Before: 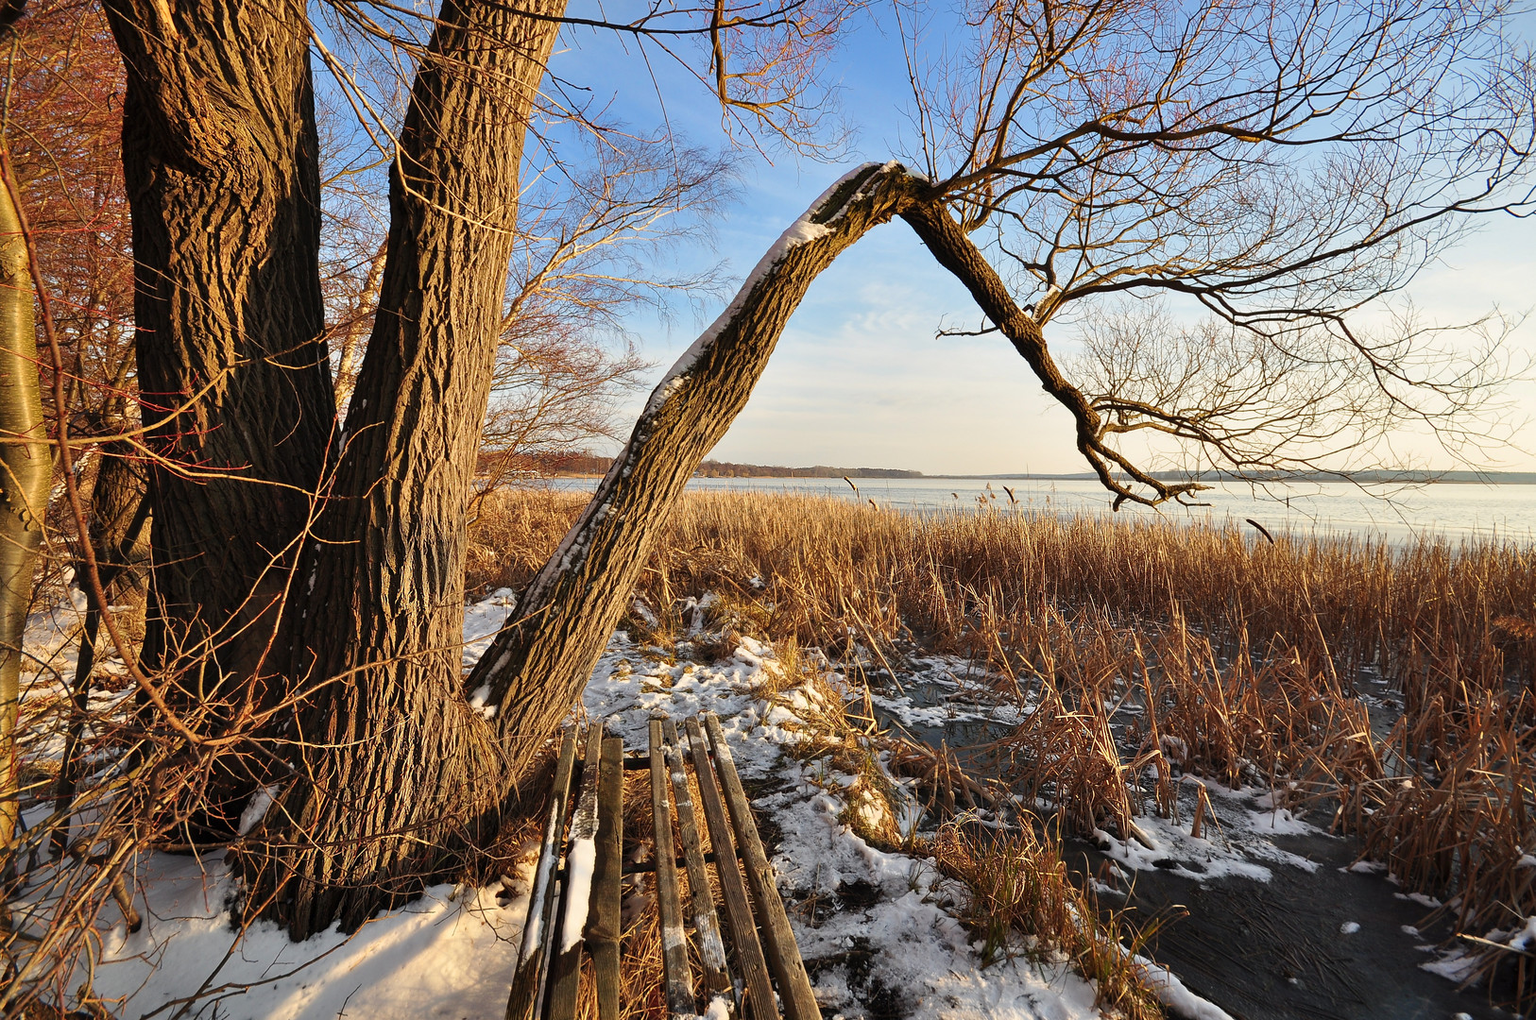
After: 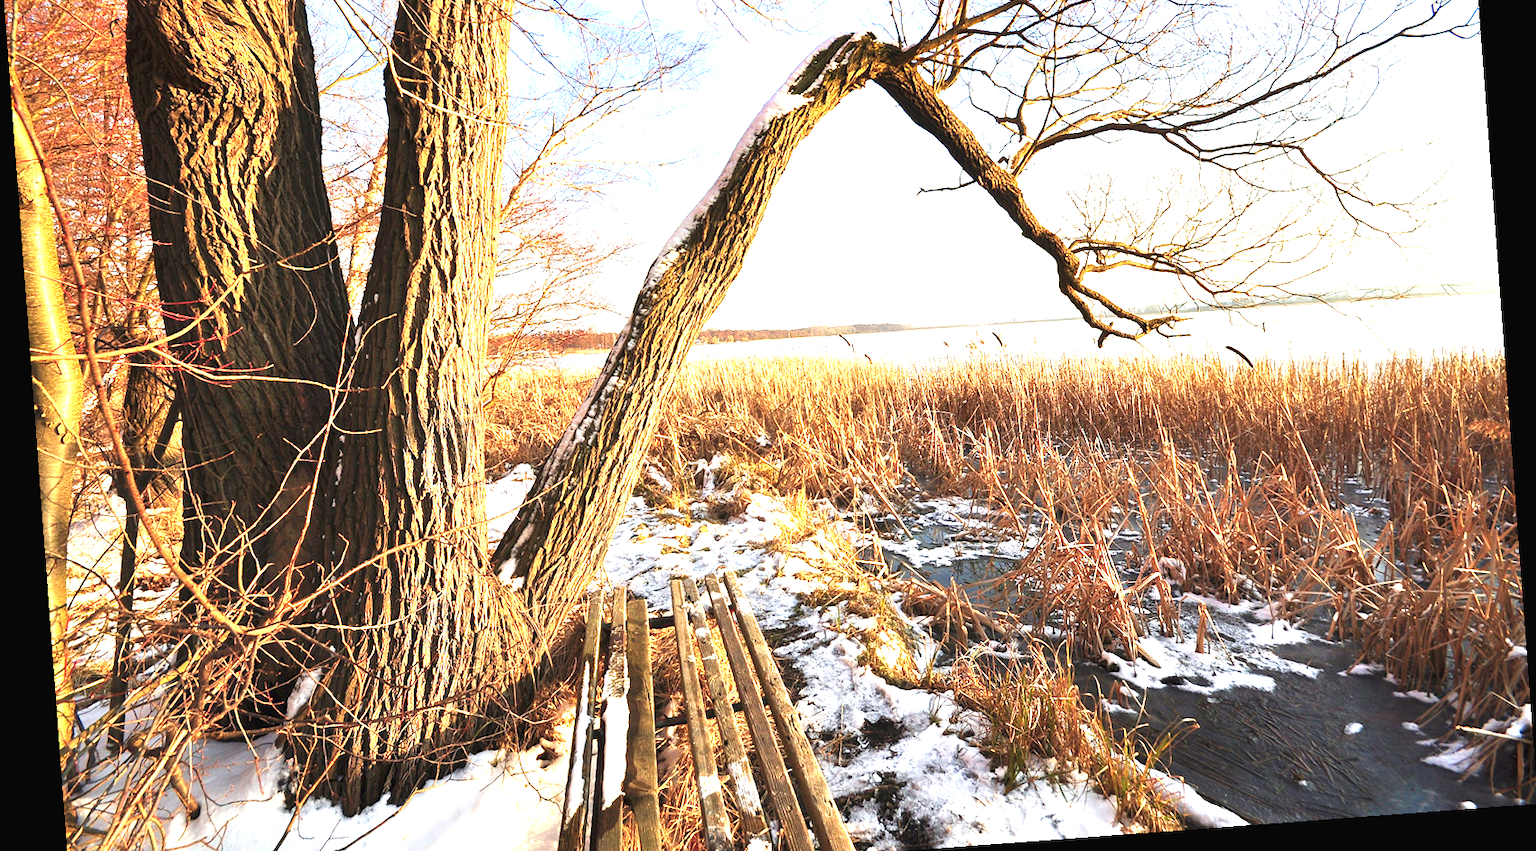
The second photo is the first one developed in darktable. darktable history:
white balance: red 0.986, blue 1.01
exposure: black level correction -0.001, exposure 0.9 EV, compensate exposure bias true, compensate highlight preservation false
crop and rotate: top 15.774%, bottom 5.506%
rotate and perspective: rotation -4.25°, automatic cropping off
velvia: strength 29%
